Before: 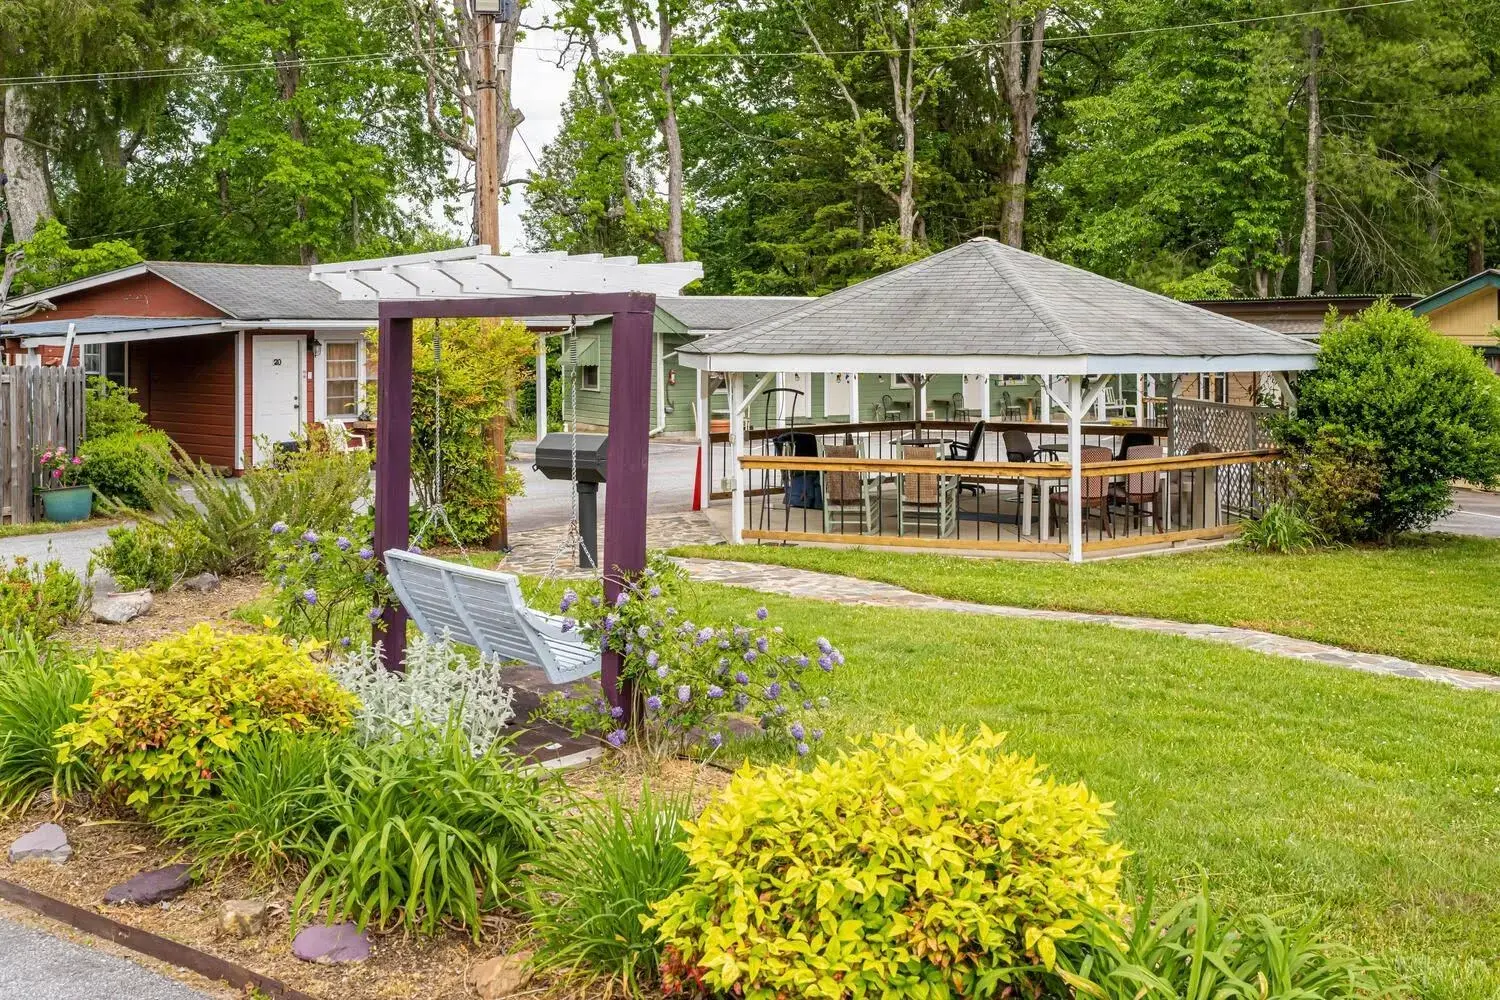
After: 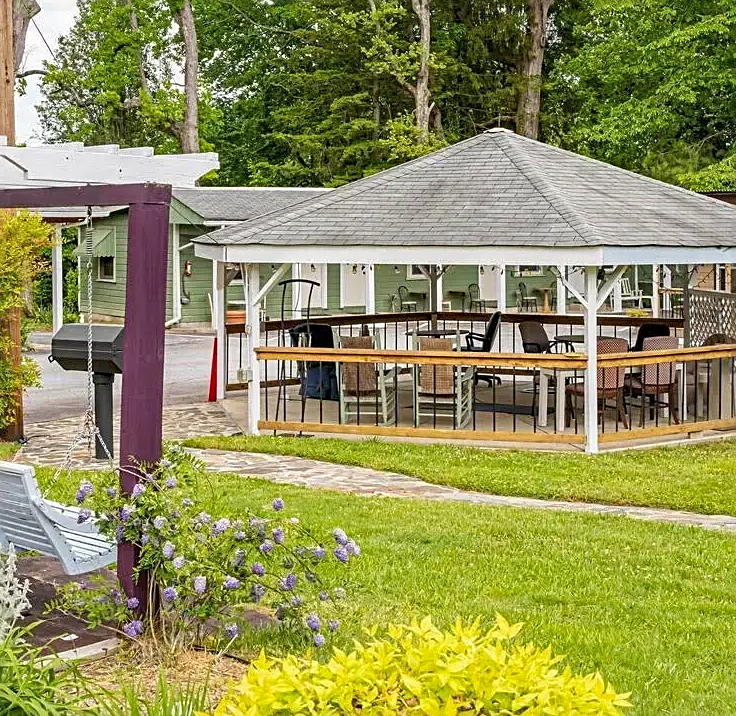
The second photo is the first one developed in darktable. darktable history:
sharpen: on, module defaults
crop: left 32.278%, top 10.988%, right 18.646%, bottom 17.368%
haze removal: adaptive false
